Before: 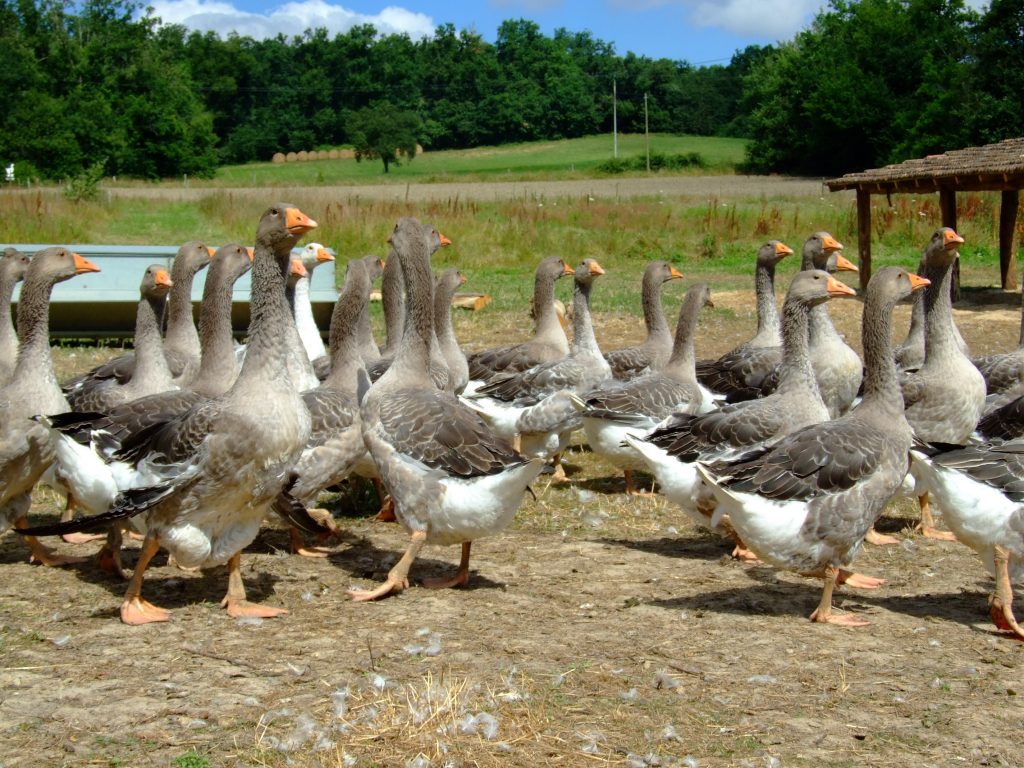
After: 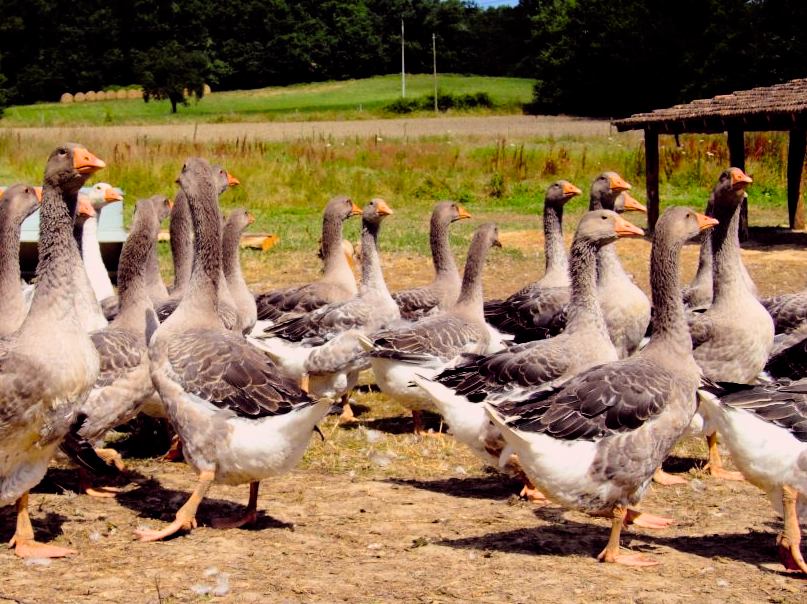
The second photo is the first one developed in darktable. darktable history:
filmic rgb: black relative exposure -5 EV, hardness 2.88, contrast 1.5
exposure: exposure 0.191 EV, compensate highlight preservation false
crop and rotate: left 20.74%, top 7.912%, right 0.375%, bottom 13.378%
color balance rgb: shadows lift › chroma 6.43%, shadows lift › hue 305.74°, highlights gain › chroma 2.43%, highlights gain › hue 35.74°, global offset › chroma 0.28%, global offset › hue 320.29°, linear chroma grading › global chroma 5.5%, perceptual saturation grading › global saturation 30%, contrast 5.15%
